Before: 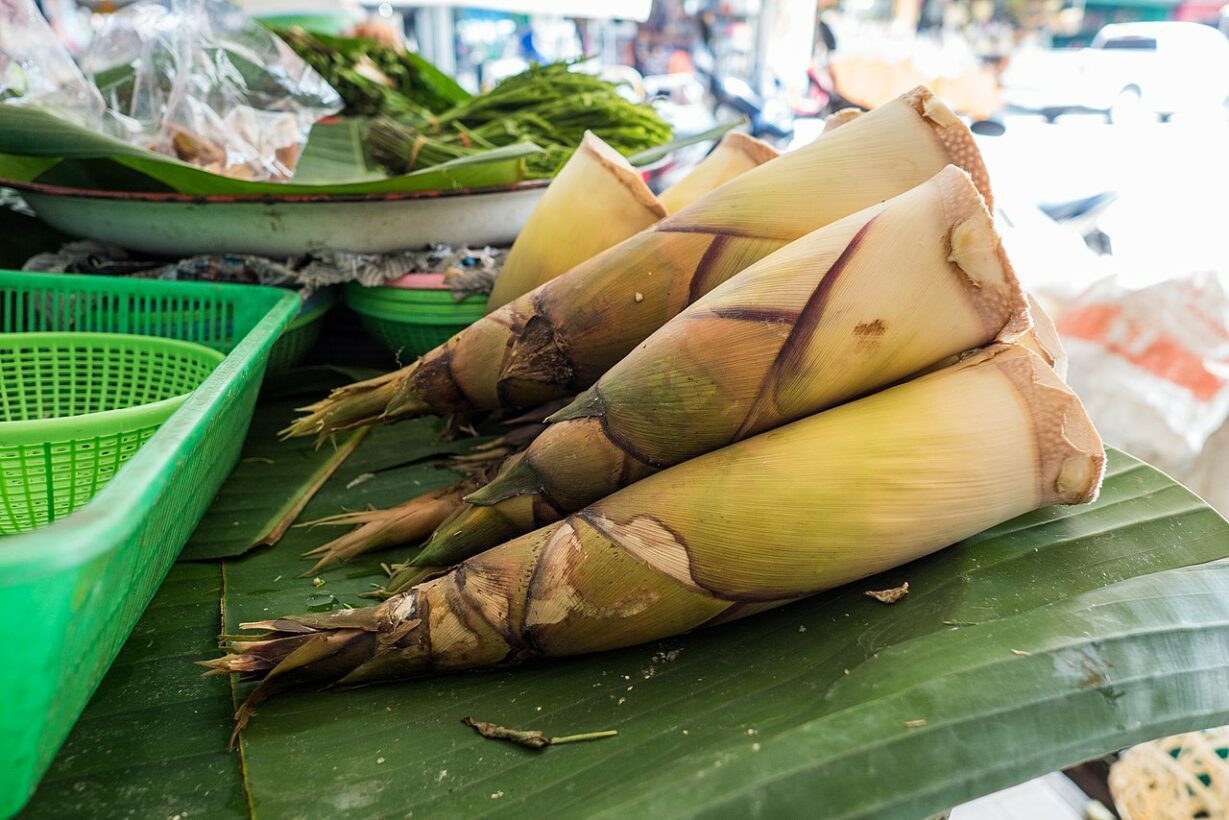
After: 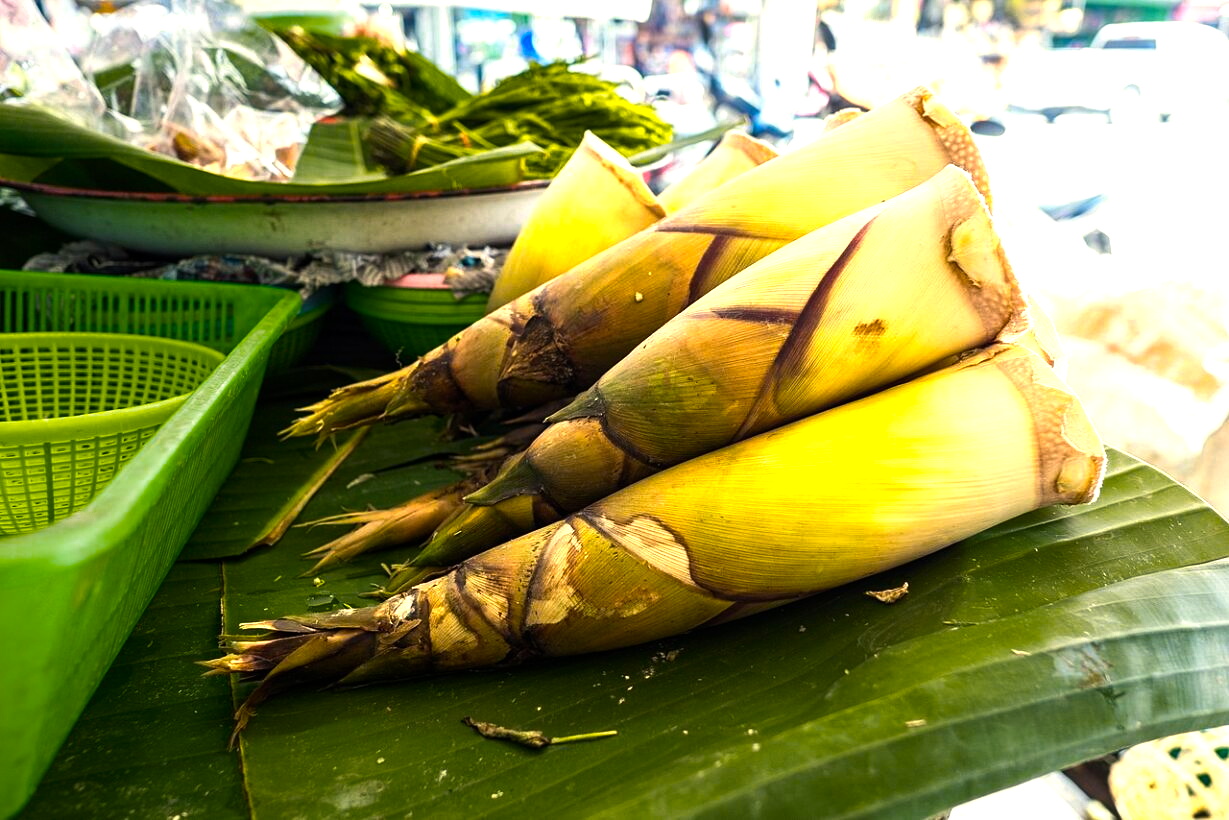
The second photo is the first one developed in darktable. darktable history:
color zones: curves: ch0 [(0.099, 0.624) (0.257, 0.596) (0.384, 0.376) (0.529, 0.492) (0.697, 0.564) (0.768, 0.532) (0.908, 0.644)]; ch1 [(0.112, 0.564) (0.254, 0.612) (0.432, 0.676) (0.592, 0.456) (0.743, 0.684) (0.888, 0.536)]; ch2 [(0.25, 0.5) (0.469, 0.36) (0.75, 0.5)]
color balance rgb: shadows lift › luminance -9.141%, highlights gain › chroma 2.977%, highlights gain › hue 77.76°, perceptual saturation grading › global saturation 30.52%, perceptual brilliance grading › global brilliance 15.501%, perceptual brilliance grading › shadows -34.902%
